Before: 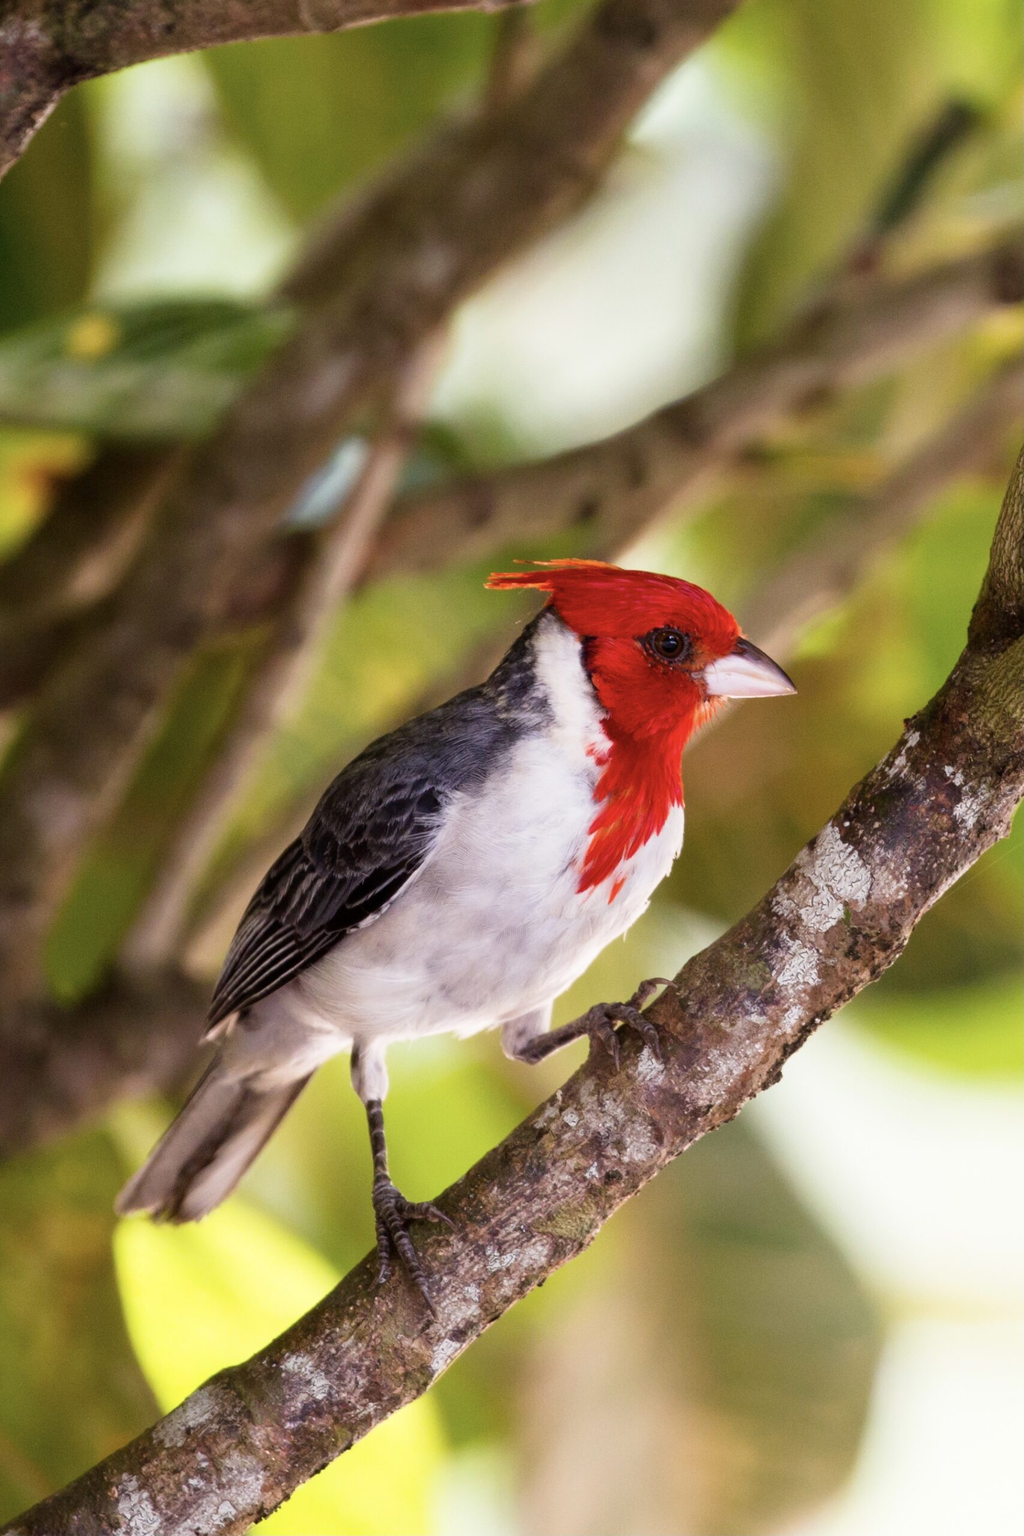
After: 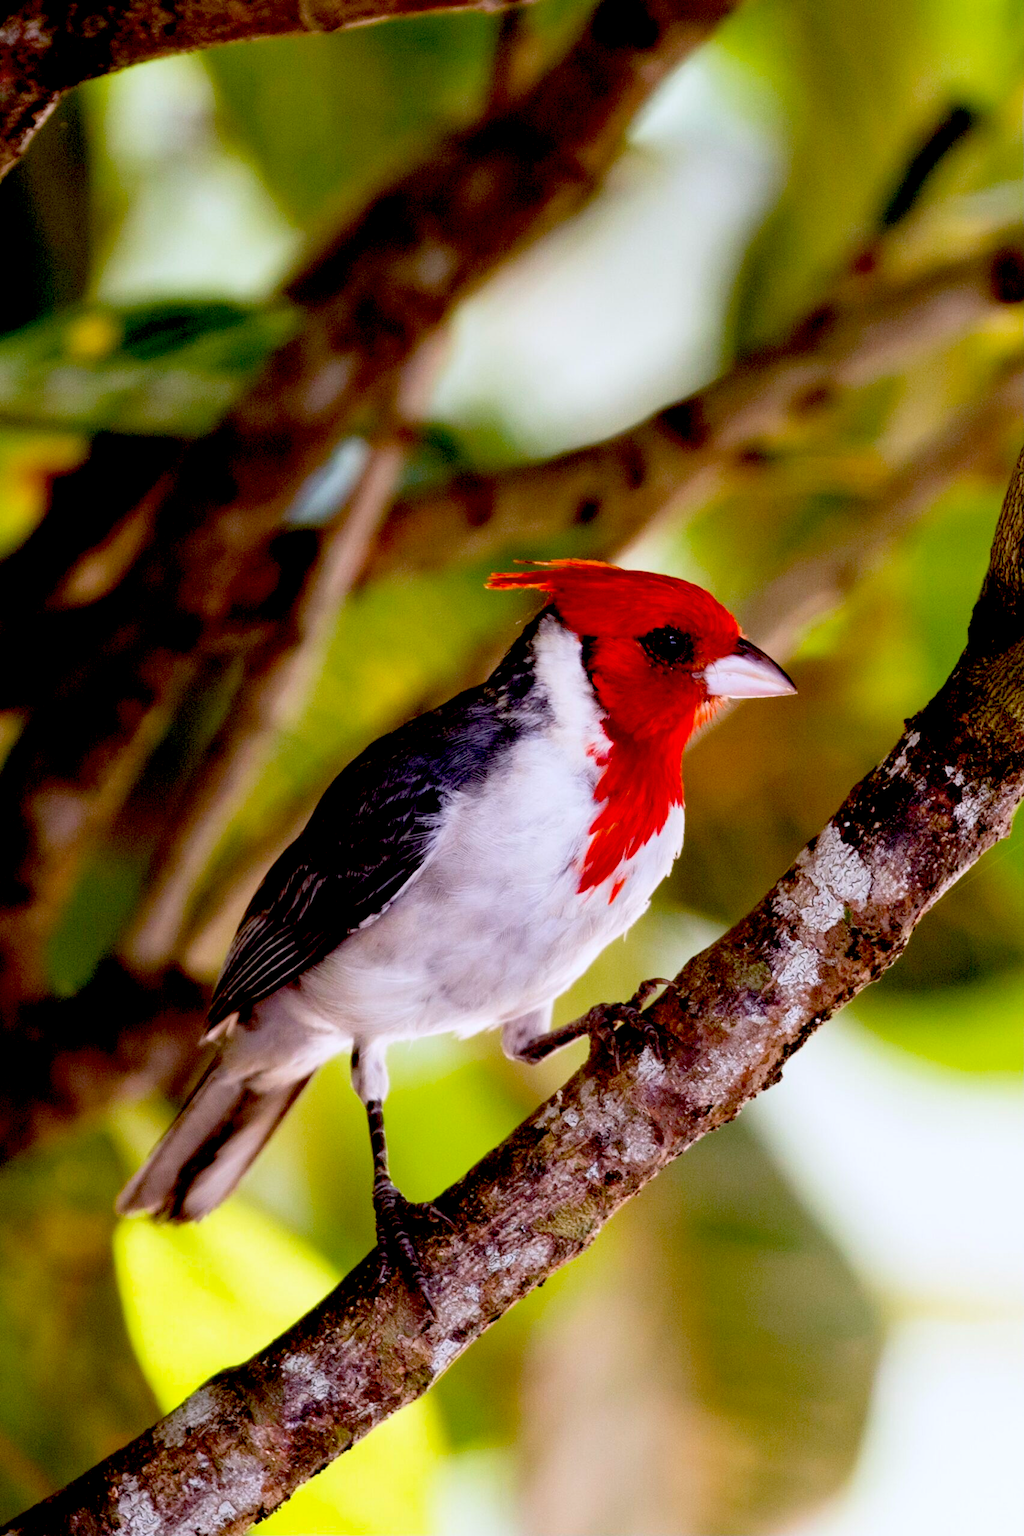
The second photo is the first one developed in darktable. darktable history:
exposure: black level correction 0.056, exposure -0.039 EV, compensate highlight preservation false
color calibration: illuminant as shot in camera, x 0.358, y 0.373, temperature 4628.91 K
